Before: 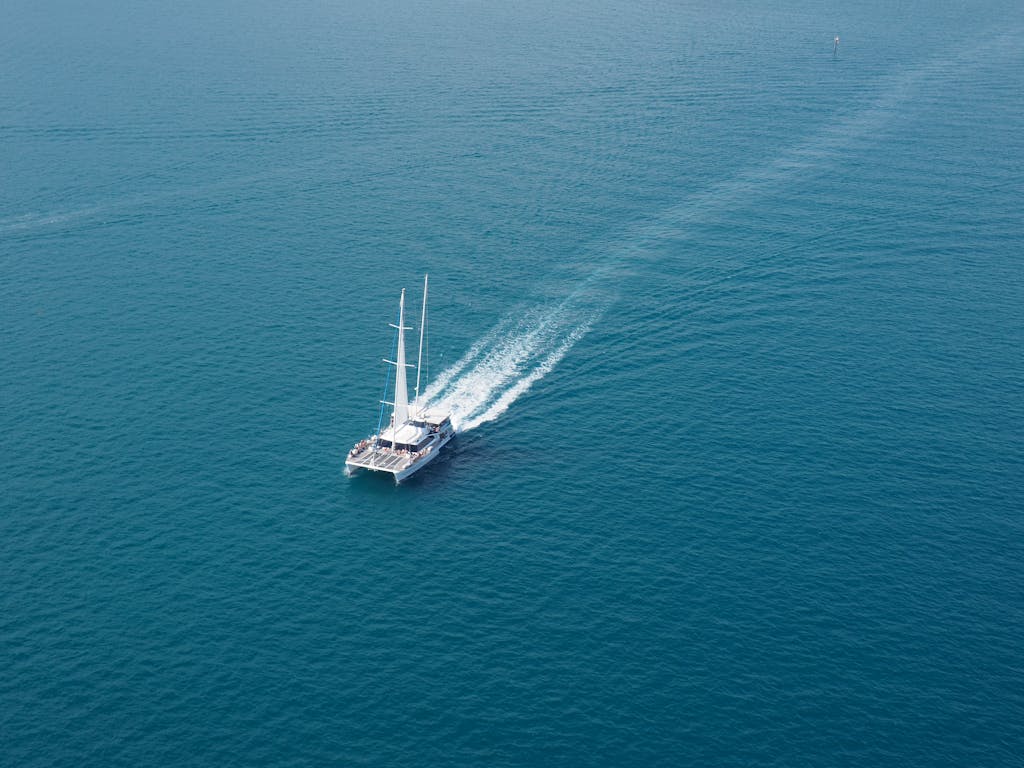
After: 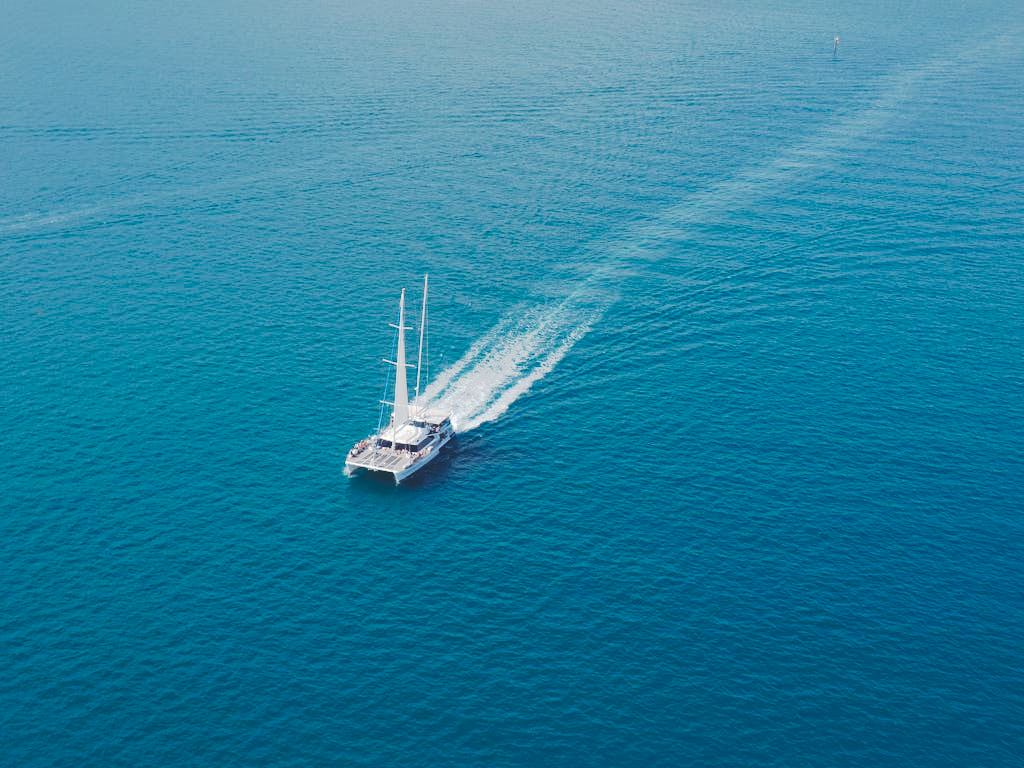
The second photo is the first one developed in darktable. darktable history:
shadows and highlights: on, module defaults
tone curve: curves: ch0 [(0, 0) (0.003, 0.108) (0.011, 0.113) (0.025, 0.113) (0.044, 0.121) (0.069, 0.132) (0.1, 0.145) (0.136, 0.158) (0.177, 0.182) (0.224, 0.215) (0.277, 0.27) (0.335, 0.341) (0.399, 0.424) (0.468, 0.528) (0.543, 0.622) (0.623, 0.721) (0.709, 0.79) (0.801, 0.846) (0.898, 0.871) (1, 1)], preserve colors none
